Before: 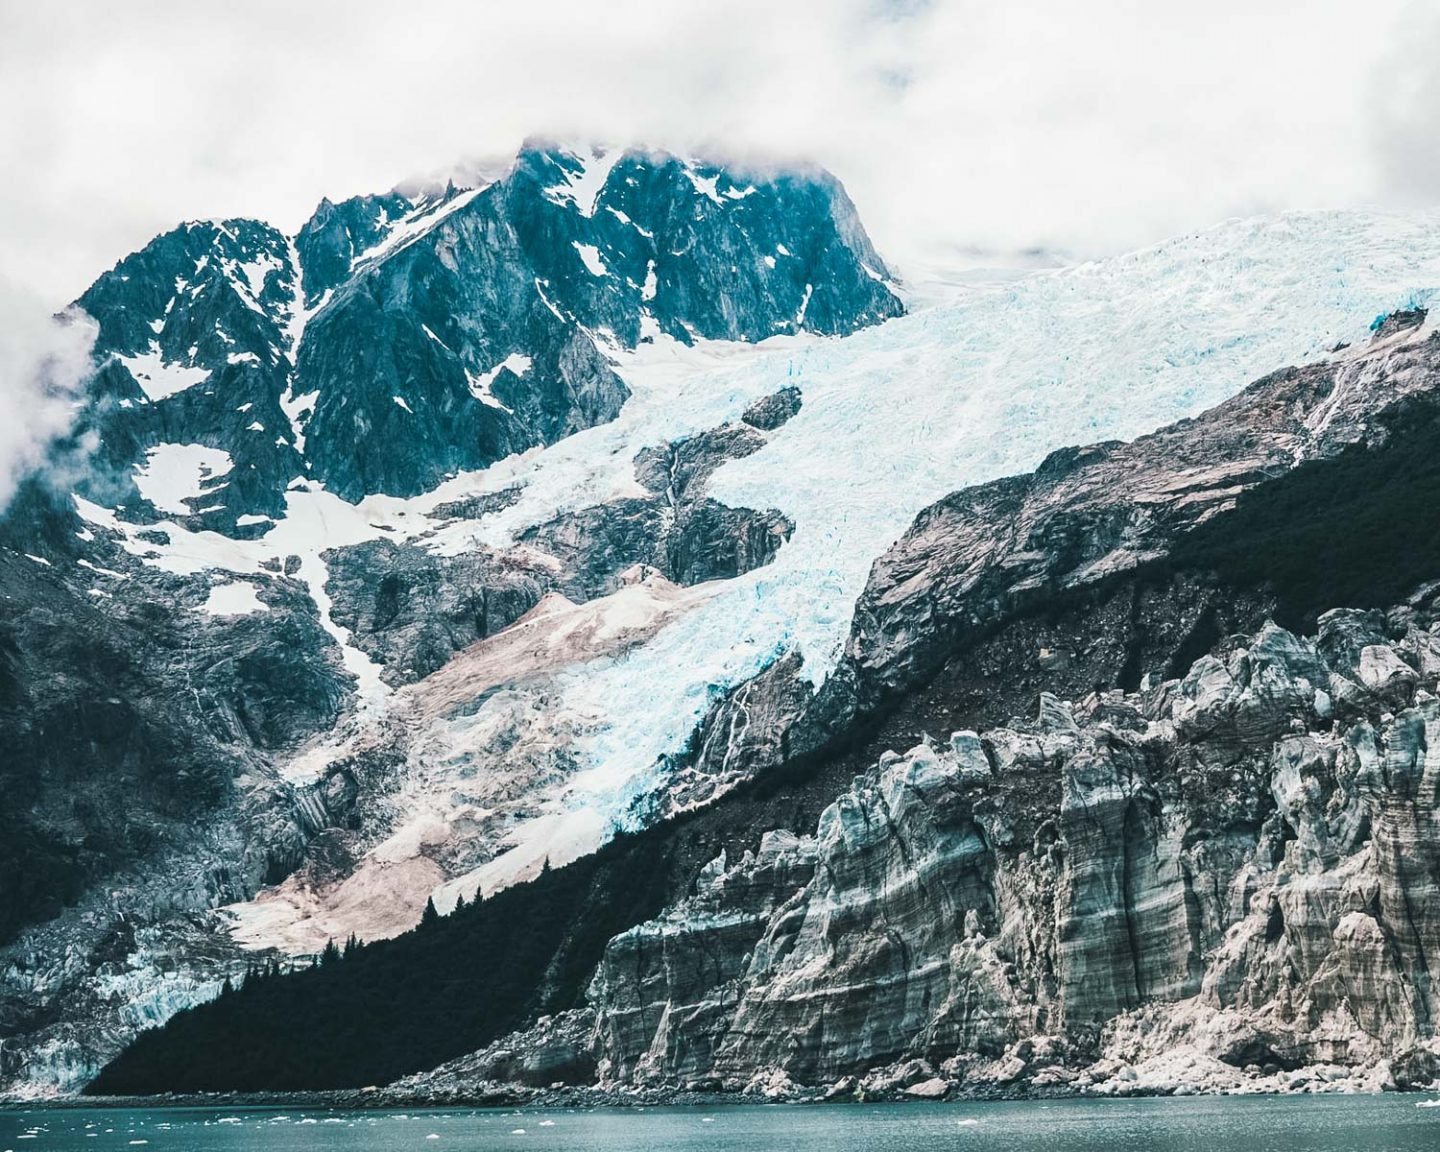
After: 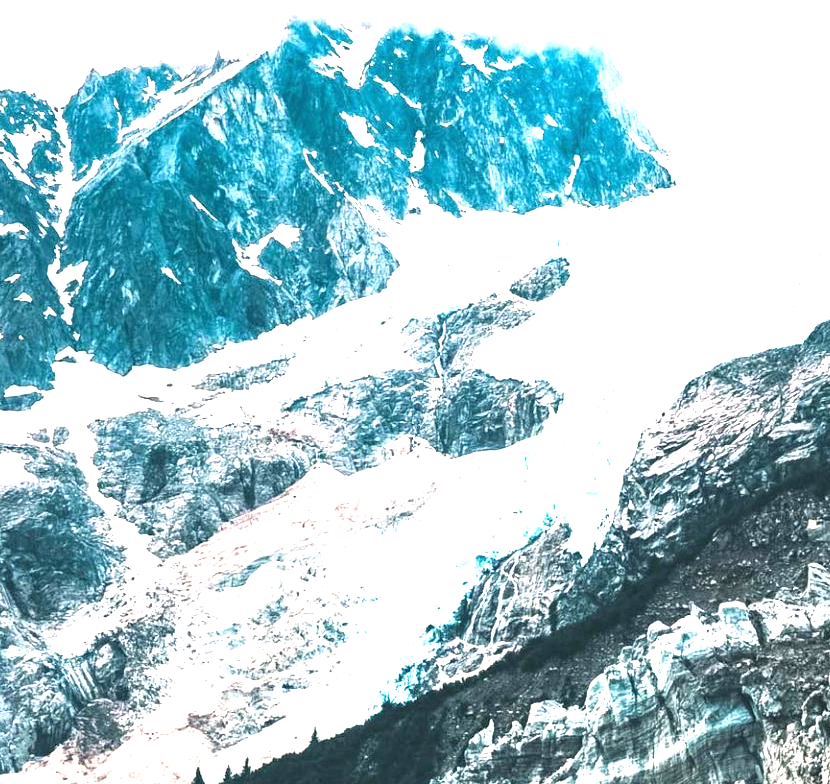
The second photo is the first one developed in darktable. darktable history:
crop: left 16.179%, top 11.24%, right 26.118%, bottom 20.619%
exposure: black level correction 0, exposure 1.467 EV, compensate exposure bias true, compensate highlight preservation false
